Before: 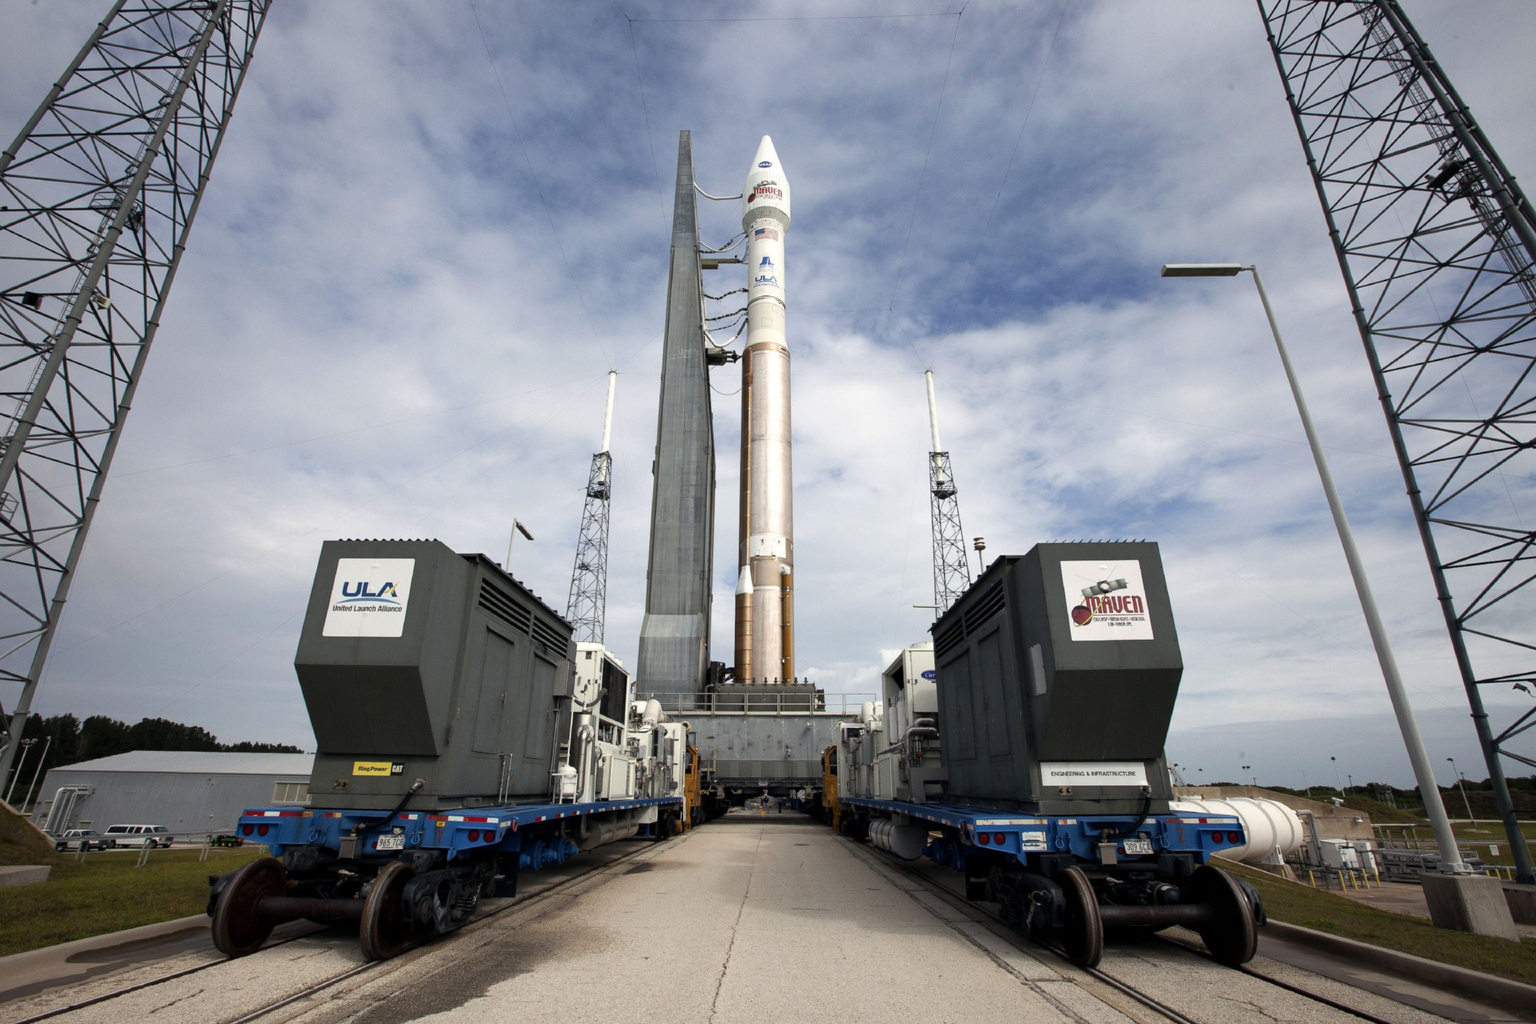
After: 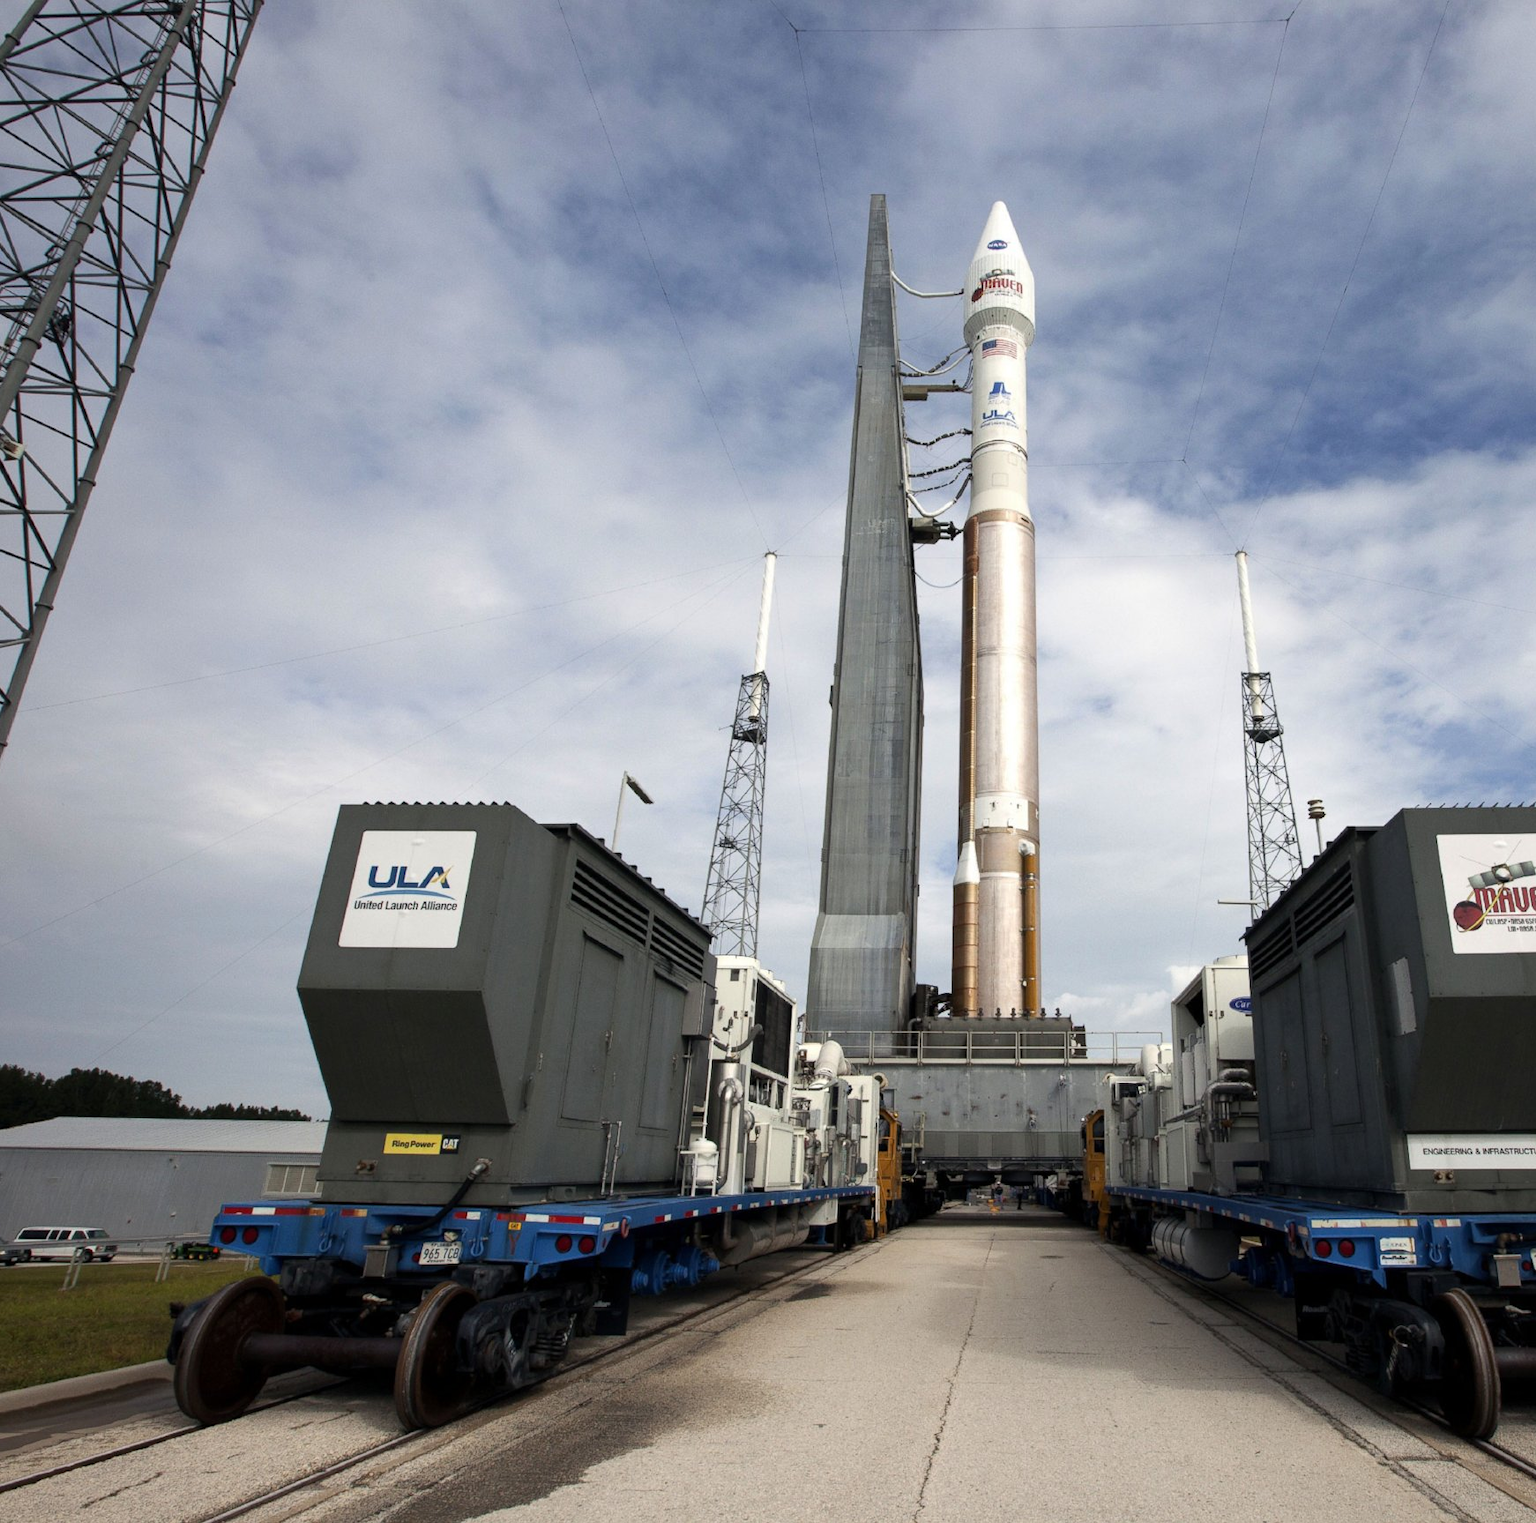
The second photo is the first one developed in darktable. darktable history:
crop and rotate: left 6.198%, right 26.568%
